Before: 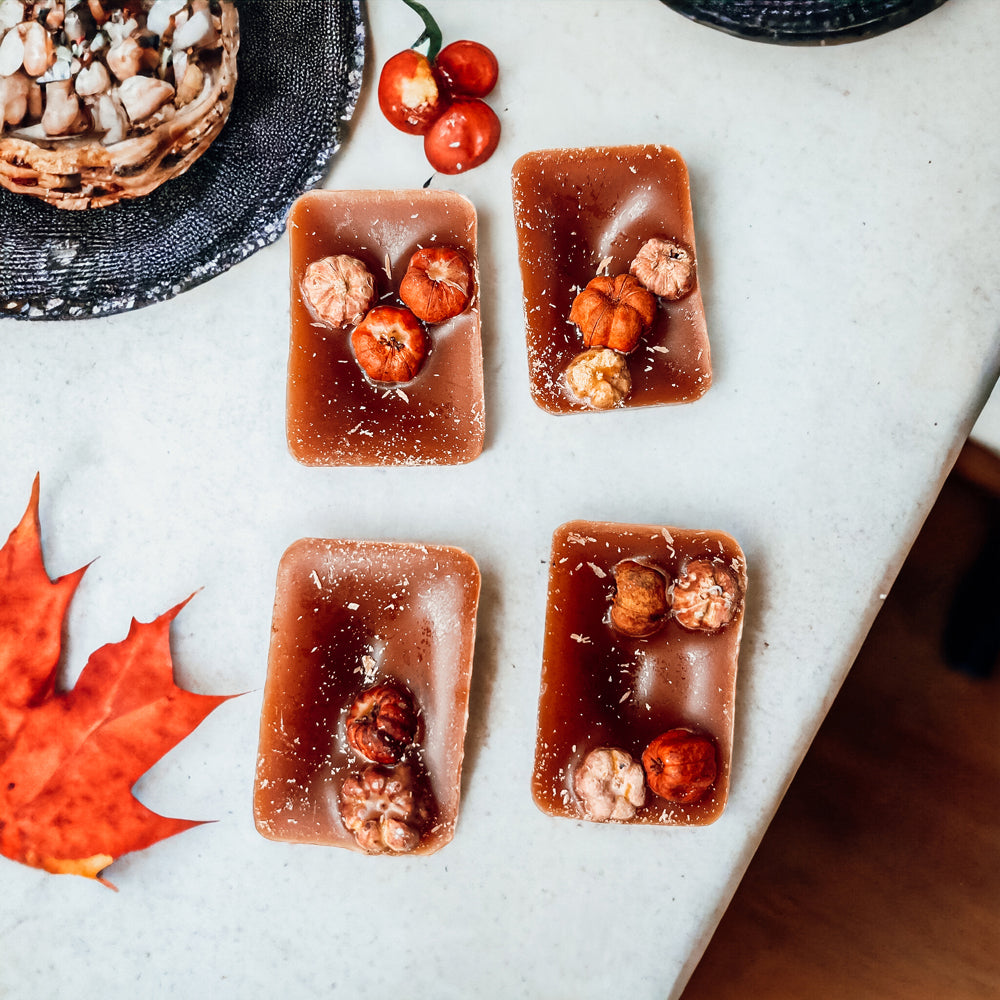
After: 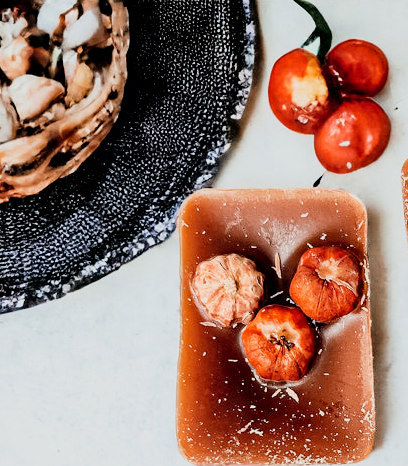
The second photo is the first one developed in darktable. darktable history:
crop and rotate: left 11.025%, top 0.116%, right 48.168%, bottom 53.196%
haze removal: strength 0.283, distance 0.243, compatibility mode true, adaptive false
filmic rgb: black relative exposure -4.98 EV, white relative exposure 3.96 EV, hardness 2.89, contrast 1.394, color science v6 (2022)
tone equalizer: mask exposure compensation -0.503 EV
